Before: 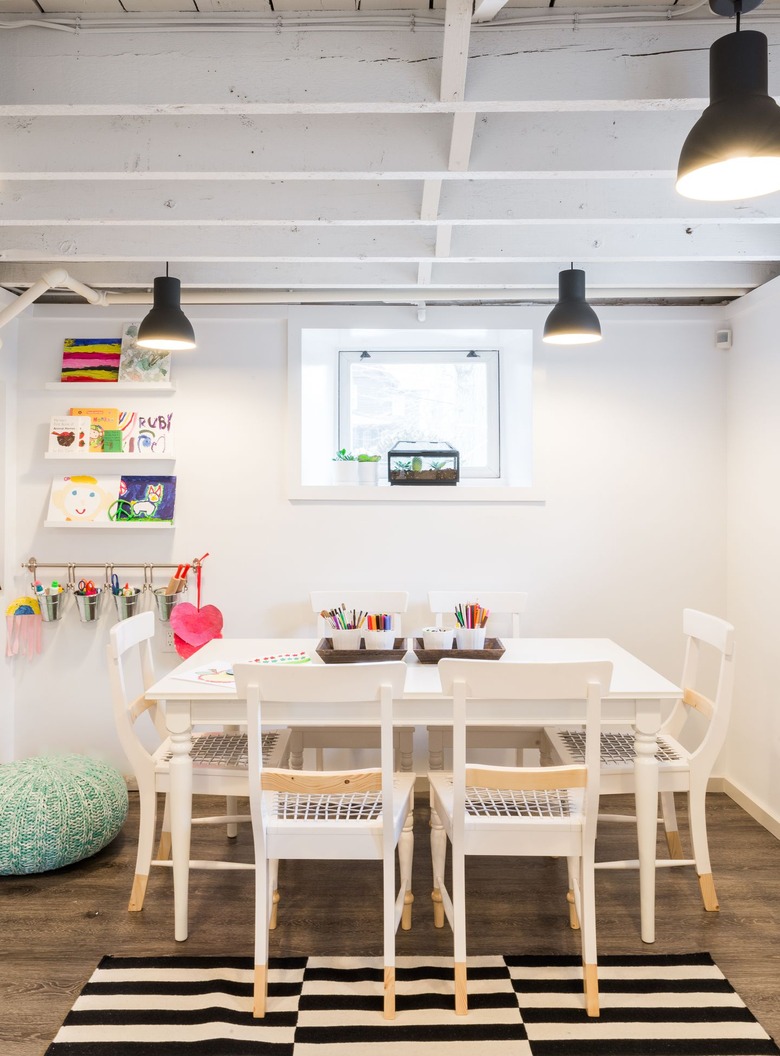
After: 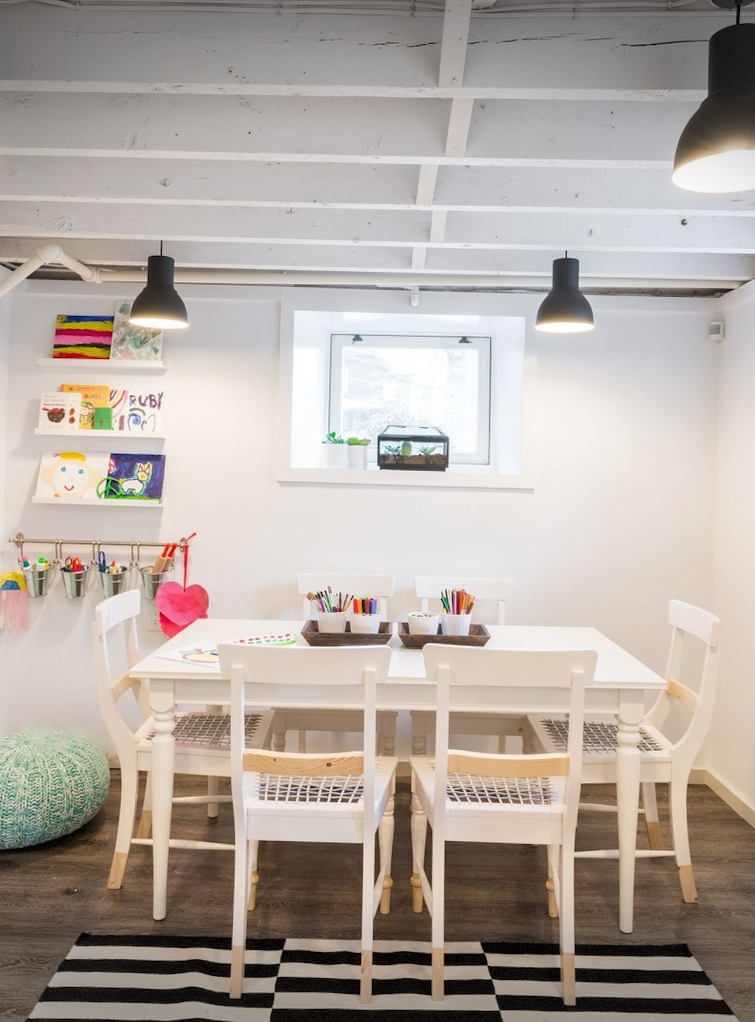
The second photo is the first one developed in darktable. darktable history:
shadows and highlights: shadows 25.62, highlights -26.08, highlights color adjustment 79.25%
vignetting: fall-off start 99.39%, width/height ratio 1.306, dithering 8-bit output
crop and rotate: angle -1.38°
tone equalizer: on, module defaults
